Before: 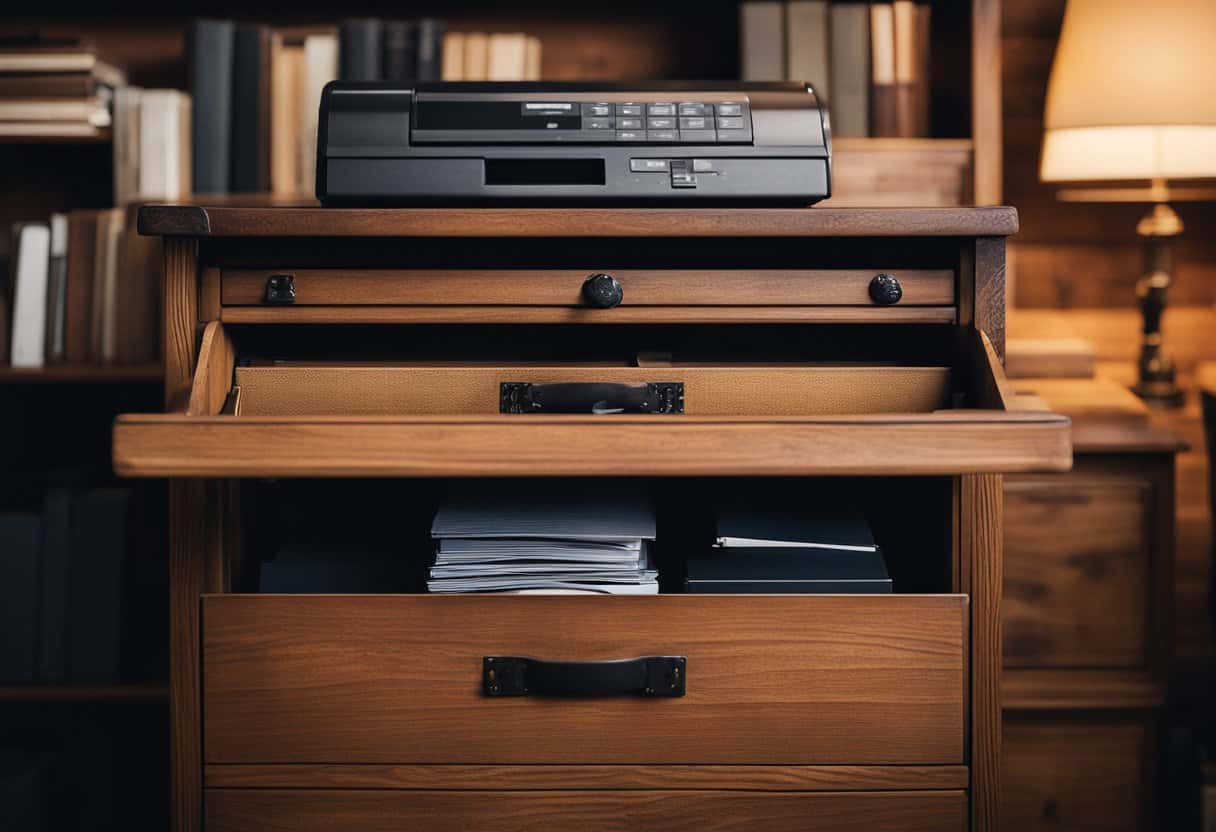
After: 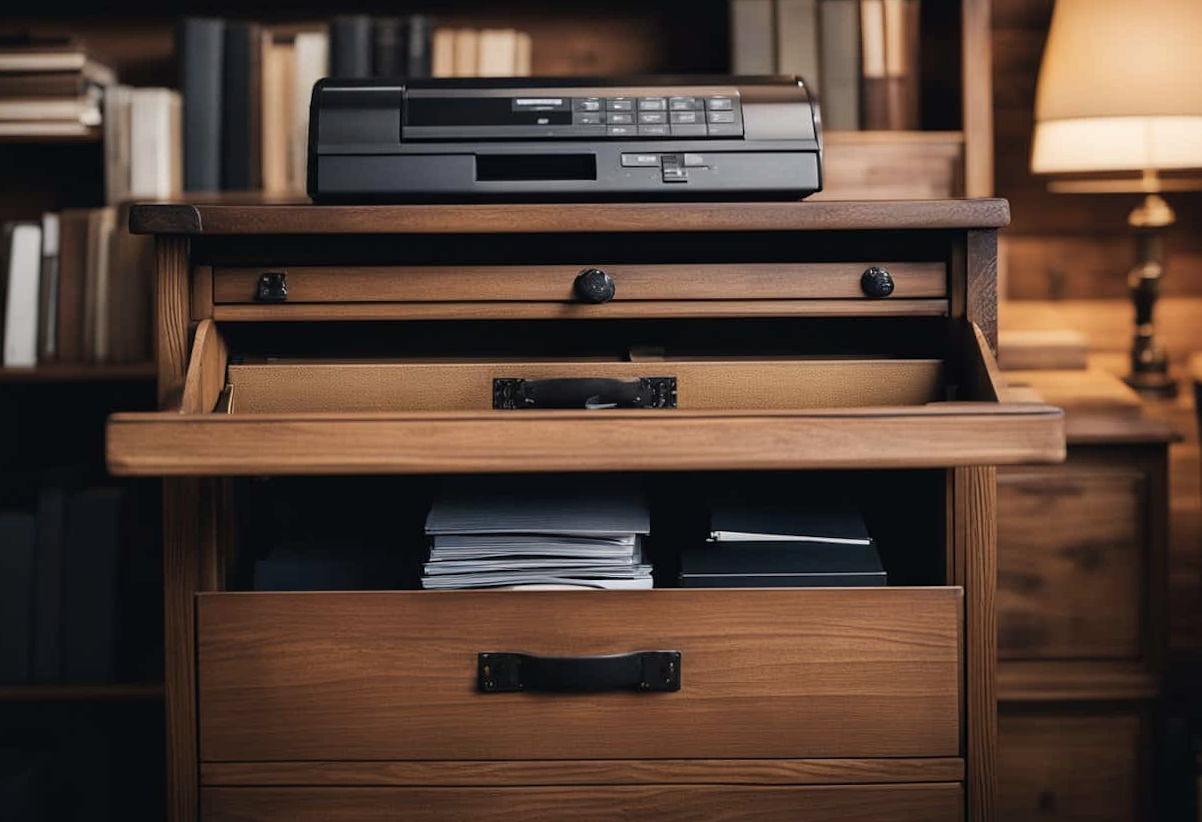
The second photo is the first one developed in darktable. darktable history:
rotate and perspective: rotation -0.45°, automatic cropping original format, crop left 0.008, crop right 0.992, crop top 0.012, crop bottom 0.988
contrast brightness saturation: saturation -0.17
